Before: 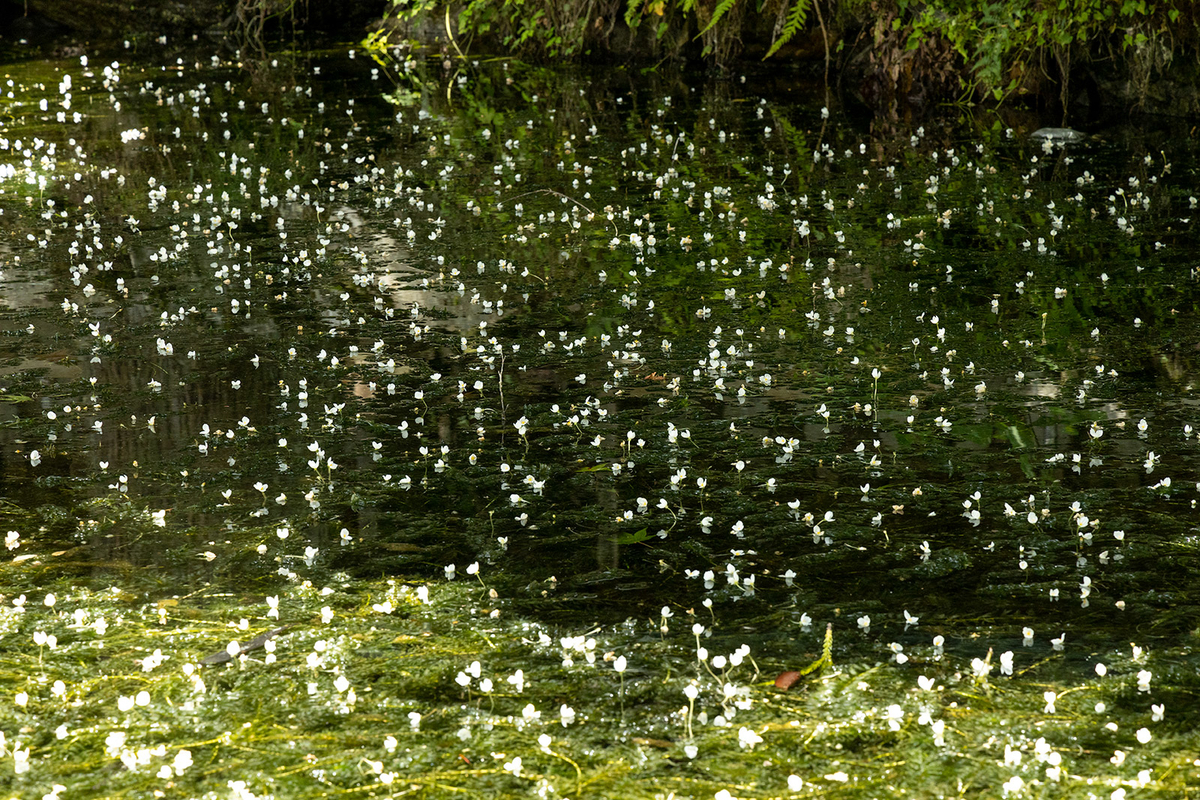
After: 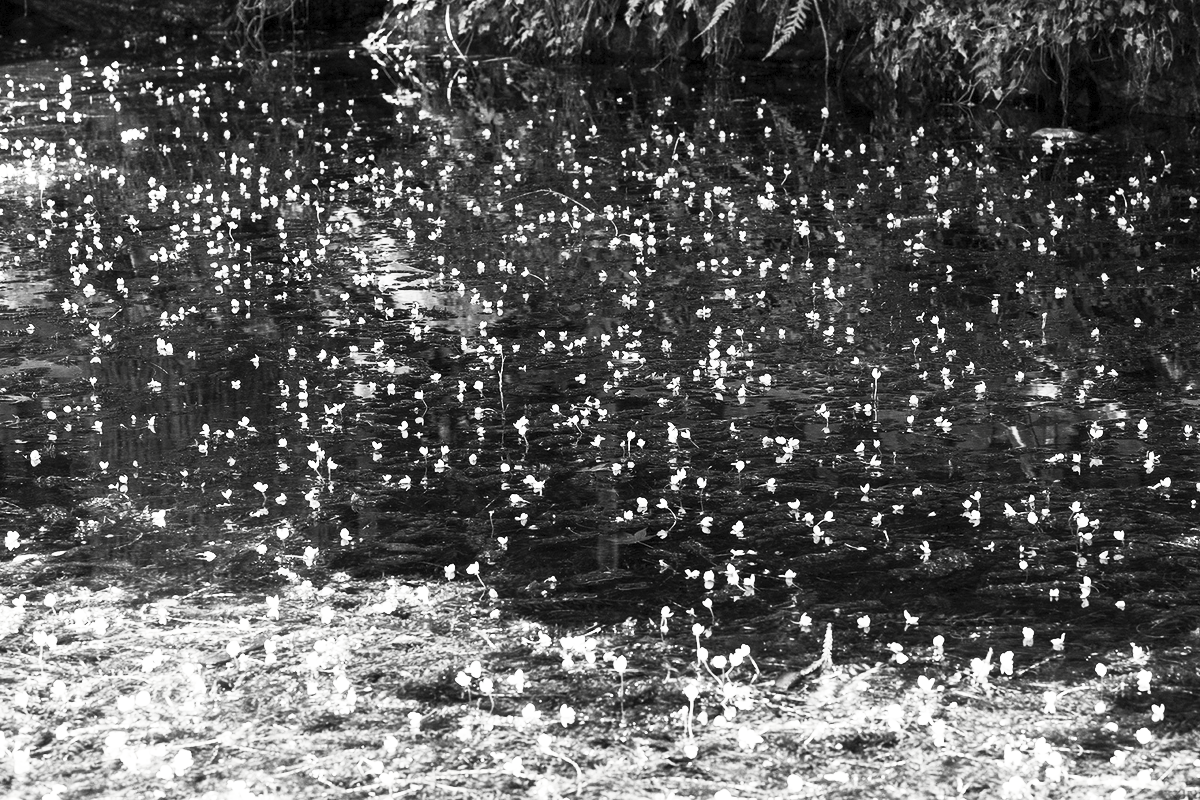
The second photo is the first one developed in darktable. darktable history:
contrast brightness saturation: contrast 0.532, brightness 0.464, saturation -0.989
